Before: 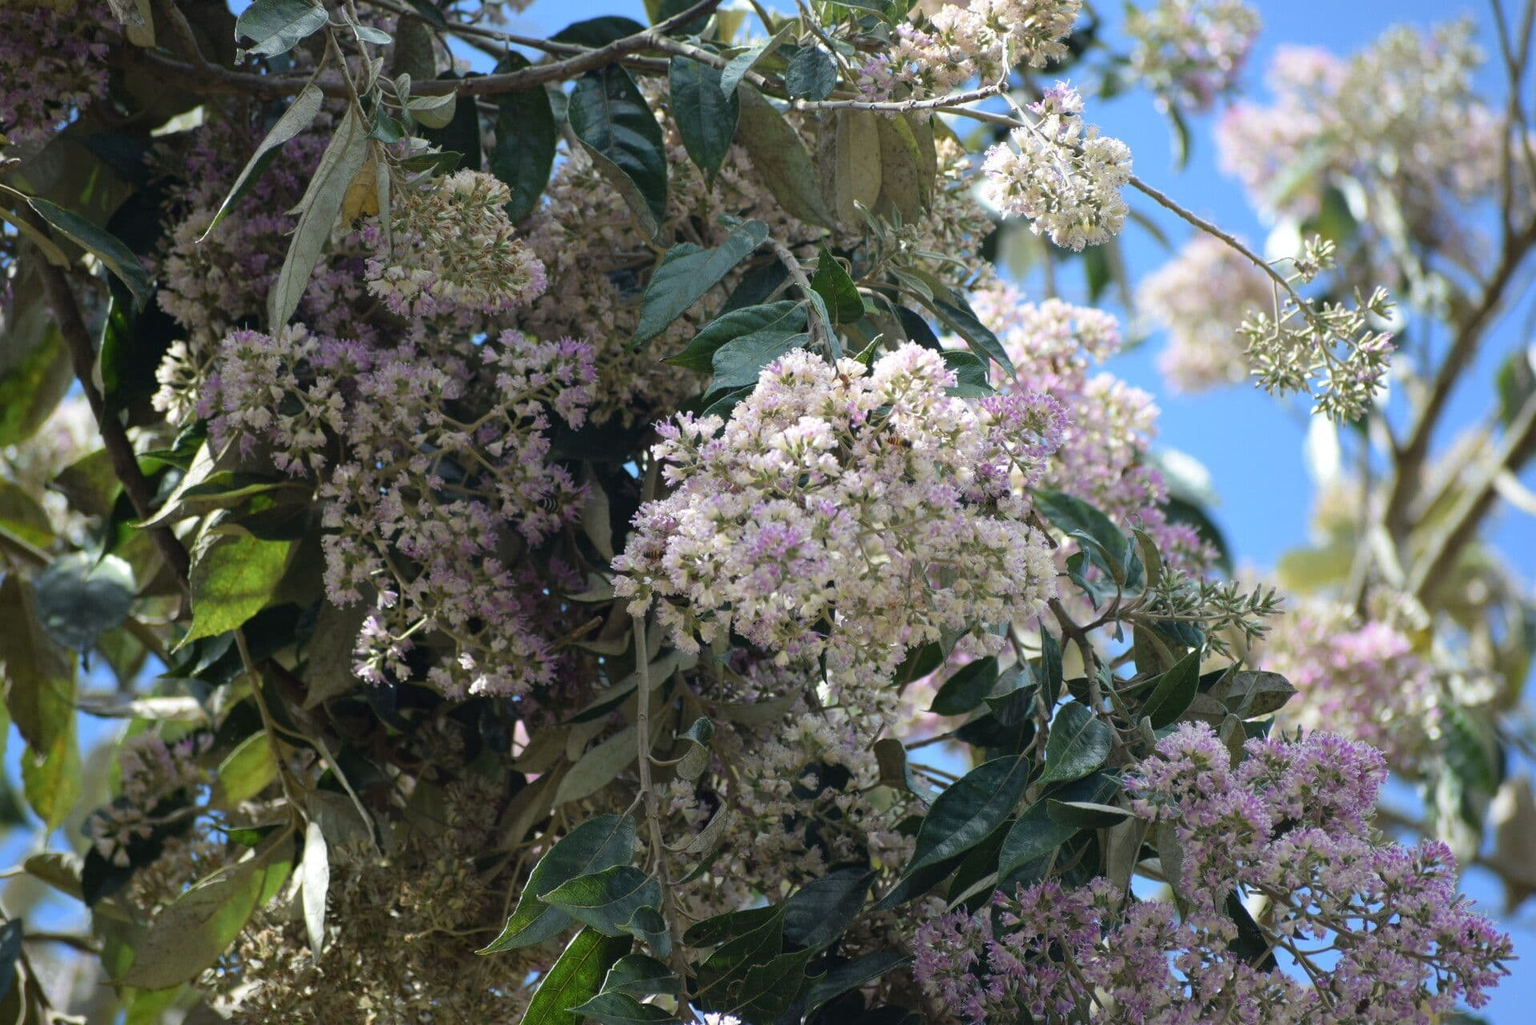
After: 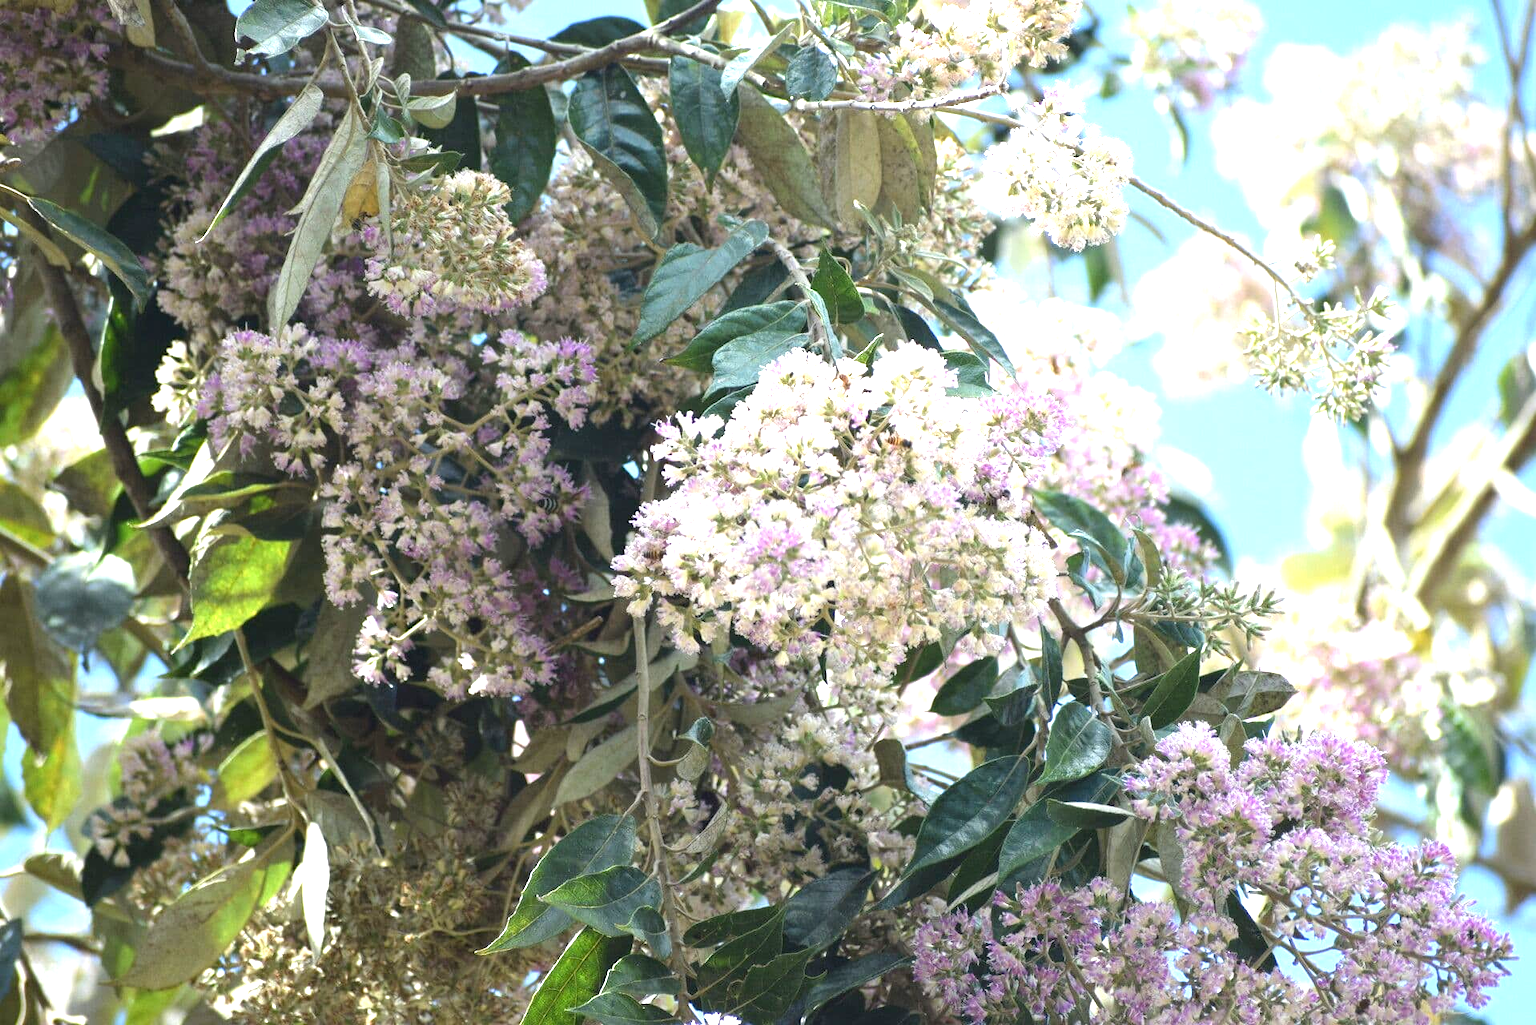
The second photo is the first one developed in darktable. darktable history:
exposure: black level correction 0, exposure 1.507 EV, compensate highlight preservation false
